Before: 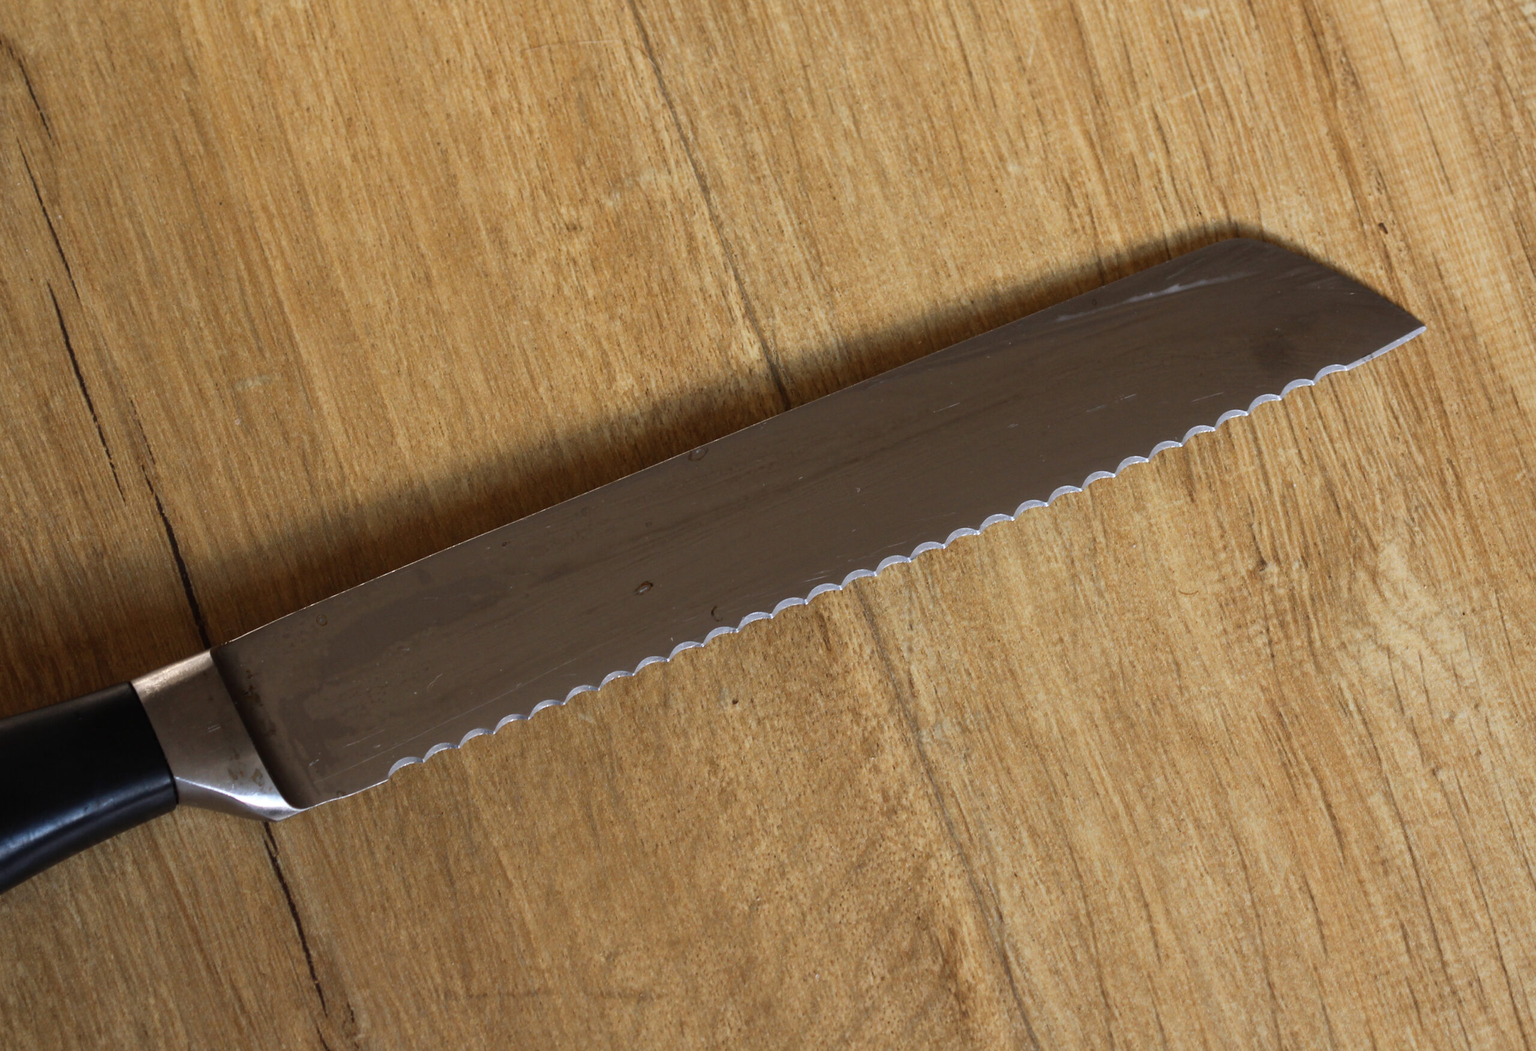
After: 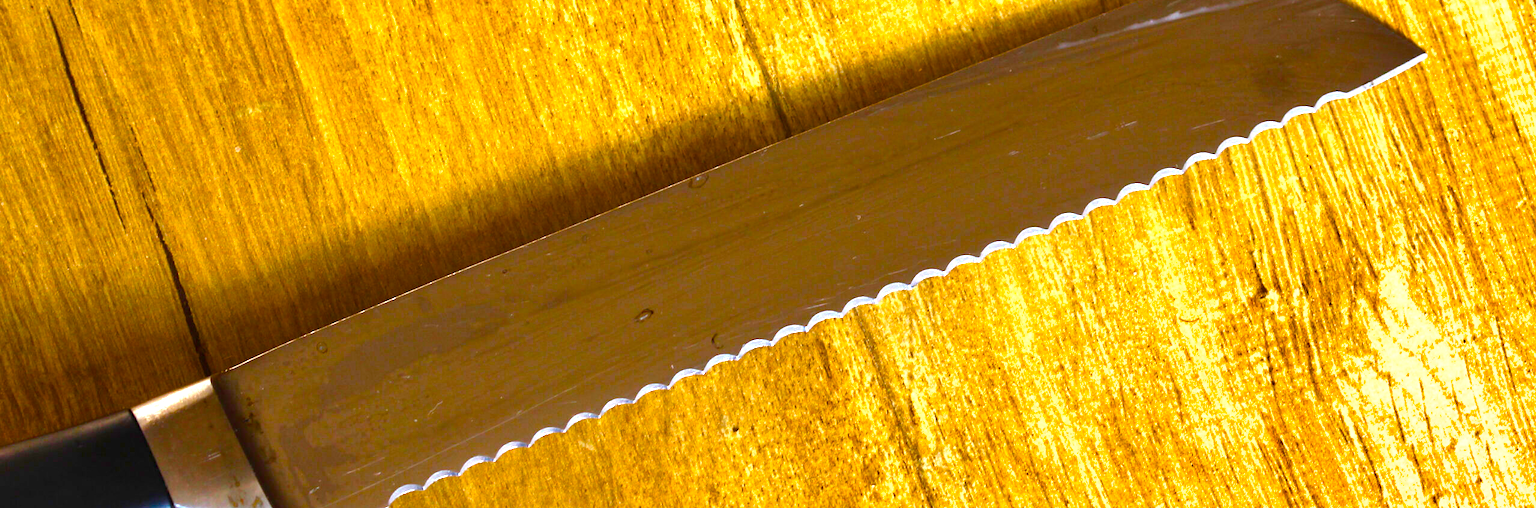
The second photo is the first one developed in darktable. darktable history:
crop and rotate: top 26.056%, bottom 25.543%
color balance rgb: linear chroma grading › global chroma 25%, perceptual saturation grading › global saturation 40%, perceptual saturation grading › highlights -50%, perceptual saturation grading › shadows 30%, perceptual brilliance grading › global brilliance 25%, global vibrance 60%
white balance: emerald 1
exposure: exposure 0.559 EV, compensate highlight preservation false
shadows and highlights: radius 133.83, soften with gaussian
